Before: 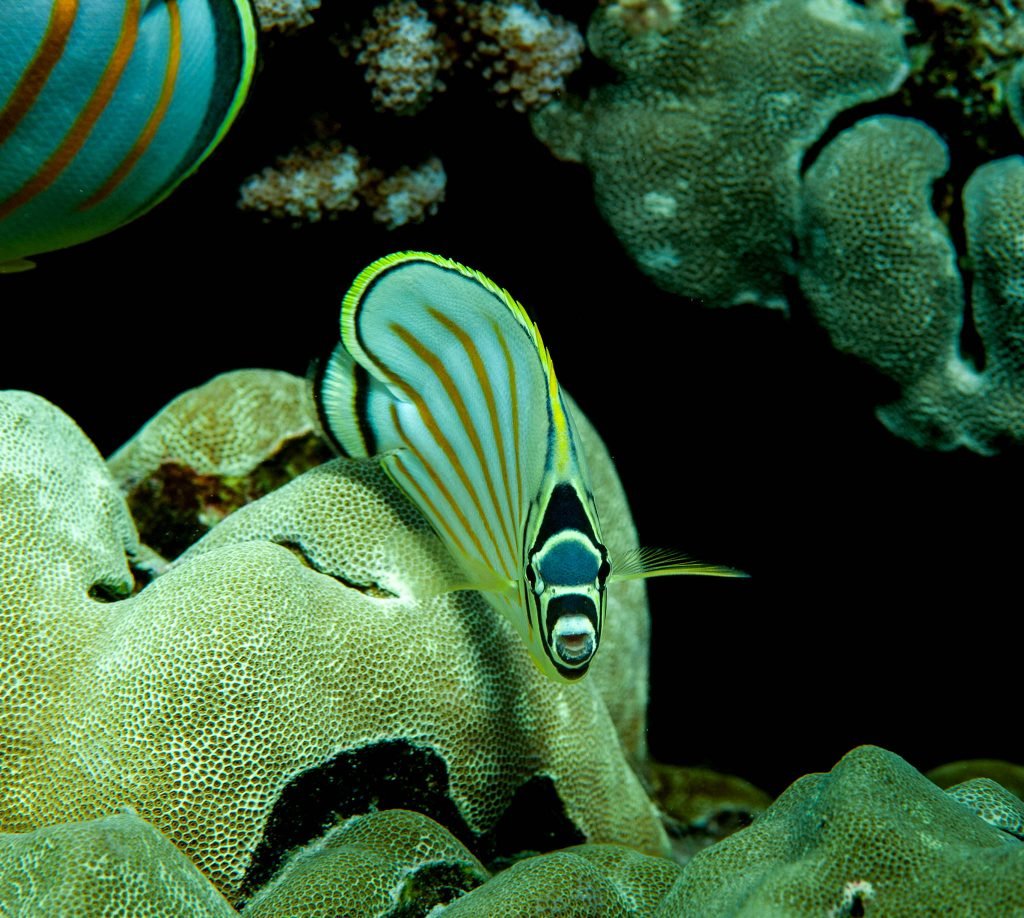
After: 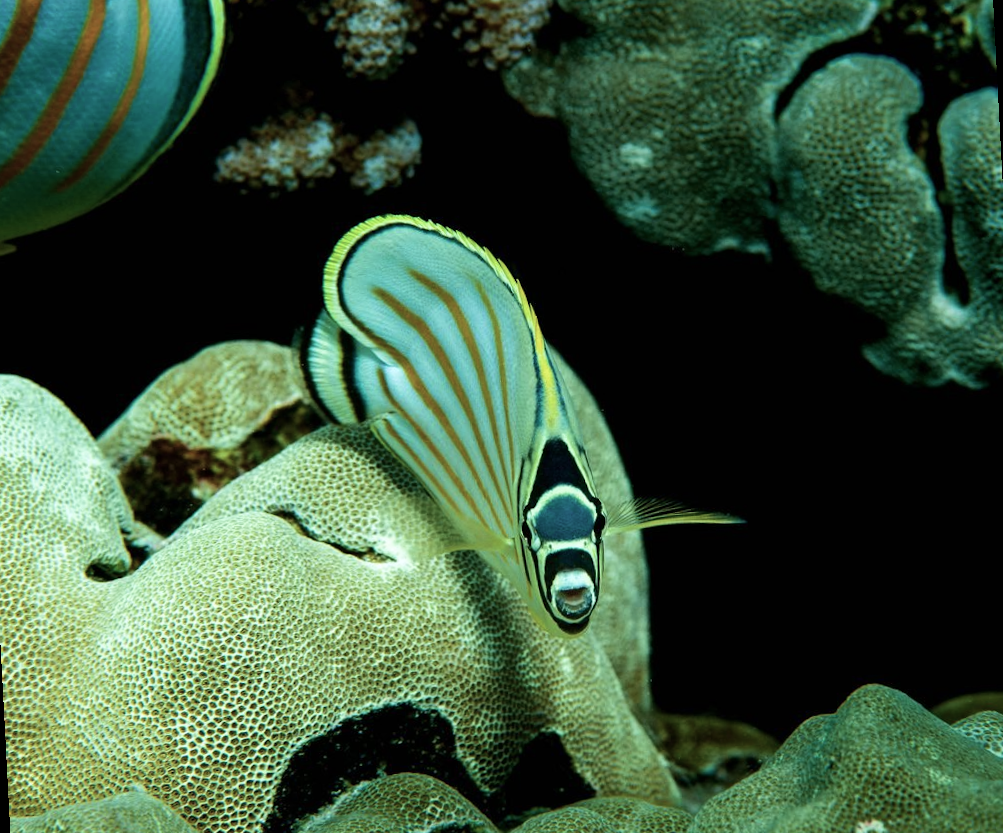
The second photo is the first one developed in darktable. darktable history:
white balance: red 1.004, blue 1.024
contrast brightness saturation: contrast 0.1, saturation -0.3
rotate and perspective: rotation -3°, crop left 0.031, crop right 0.968, crop top 0.07, crop bottom 0.93
velvia: strength 30%
